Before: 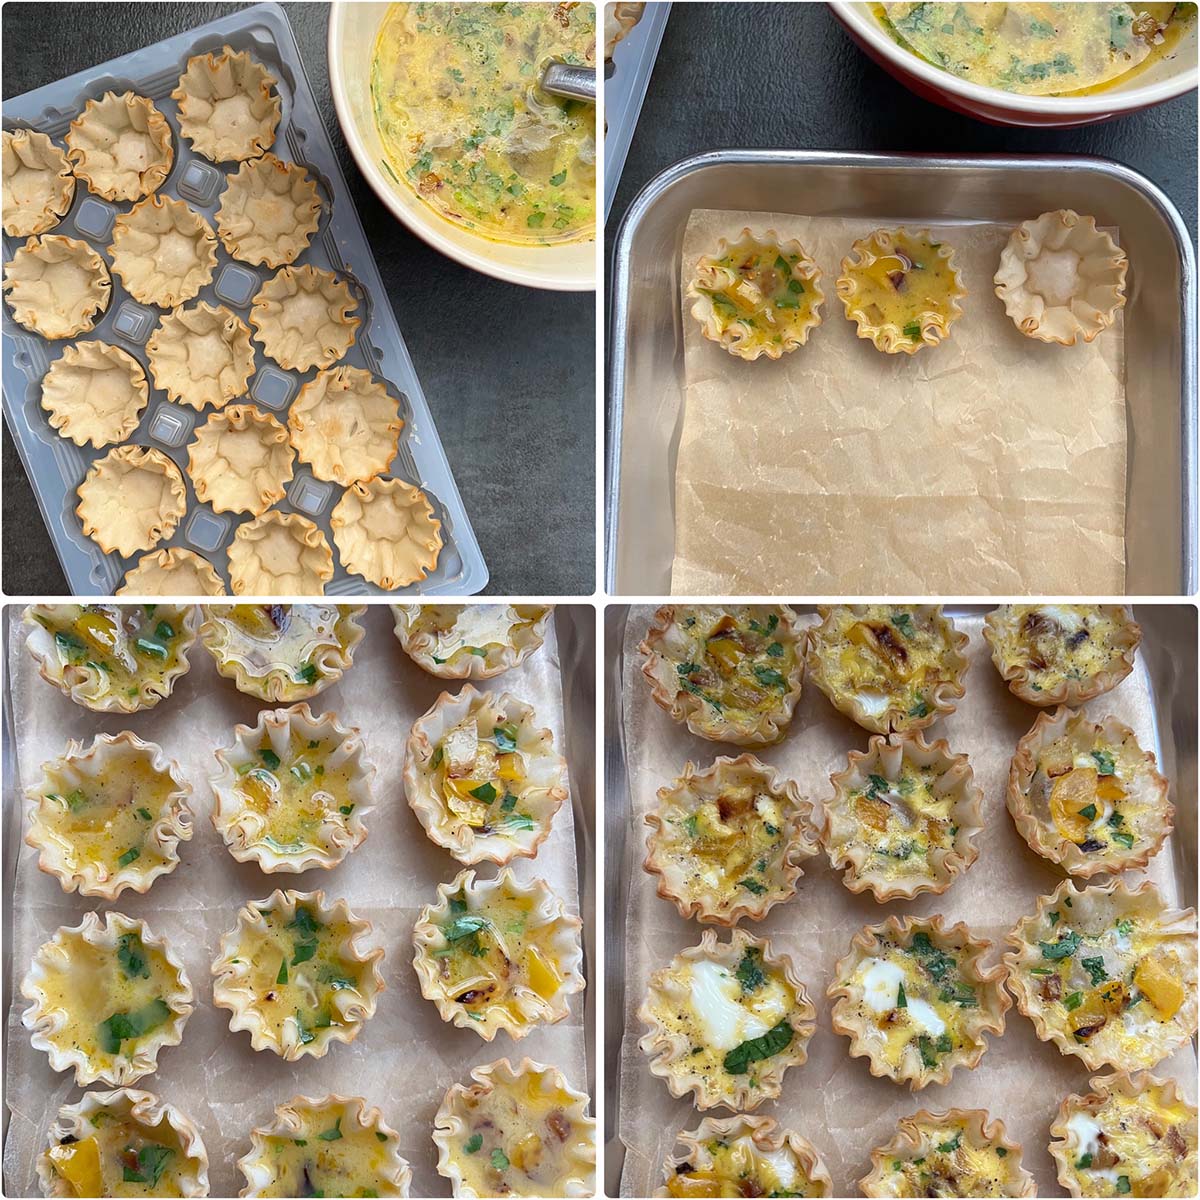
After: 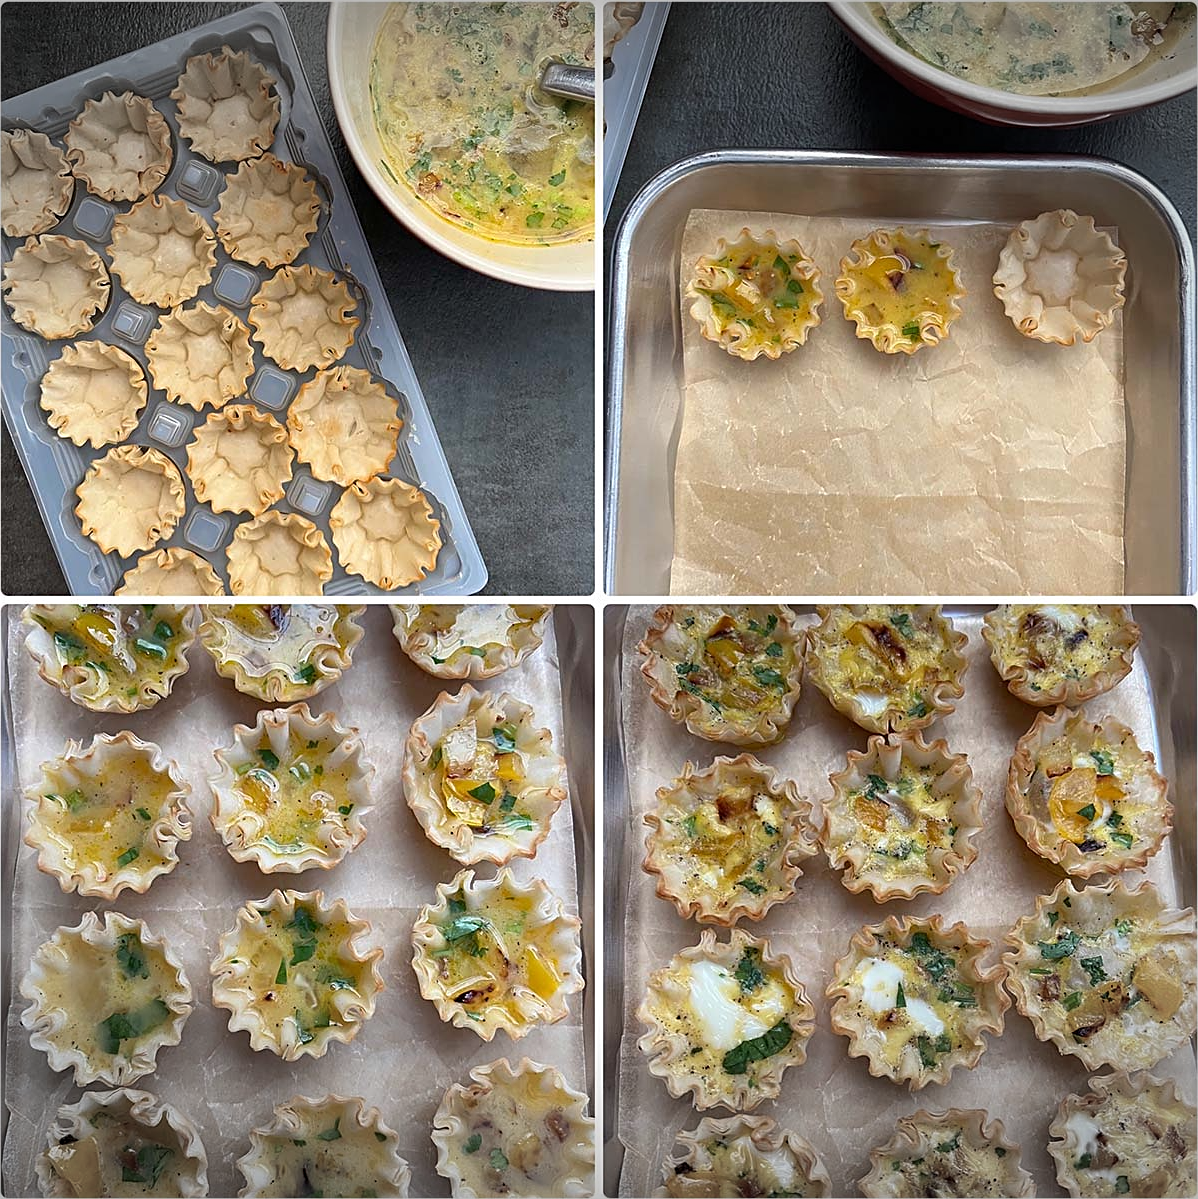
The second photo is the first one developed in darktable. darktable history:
crop and rotate: left 0.12%, bottom 0.009%
vignetting: fall-off start 100.21%, width/height ratio 1.322
sharpen: on, module defaults
